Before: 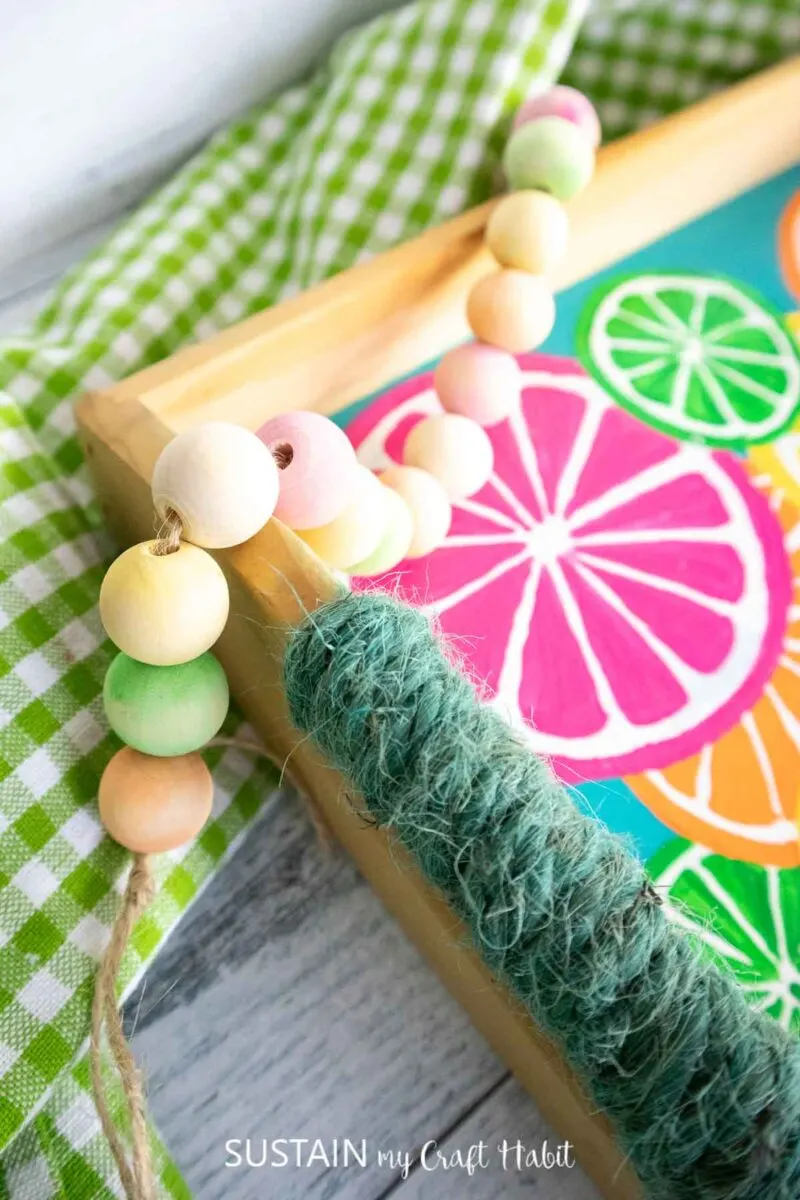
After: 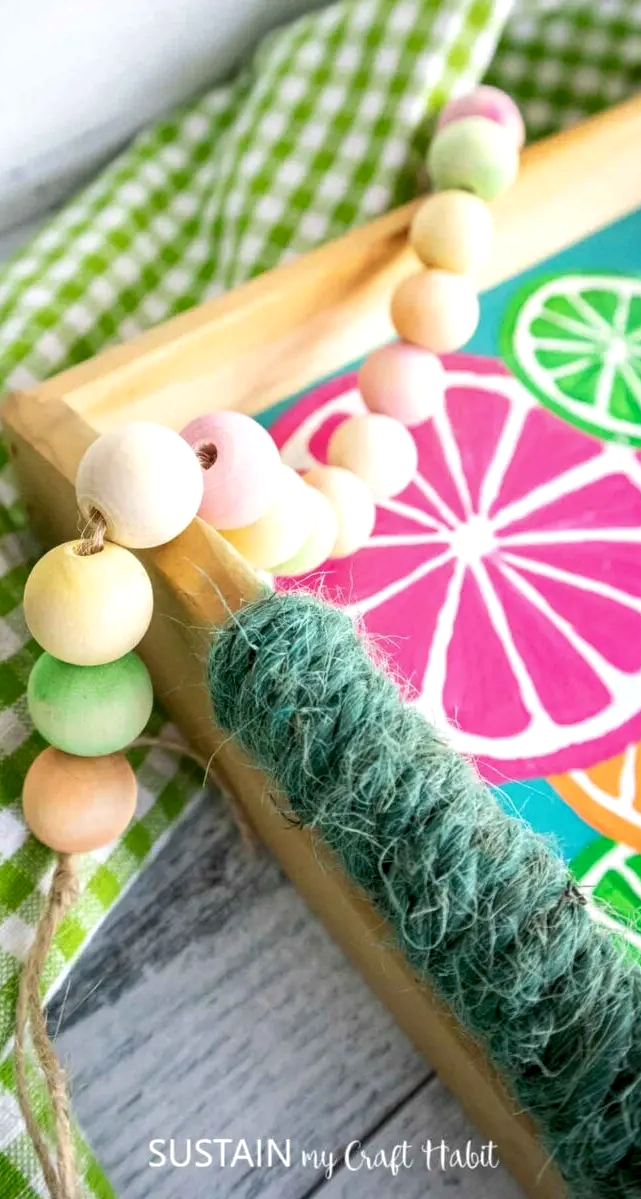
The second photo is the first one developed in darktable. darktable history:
local contrast: detail 130%
crop and rotate: left 9.597%, right 10.195%
